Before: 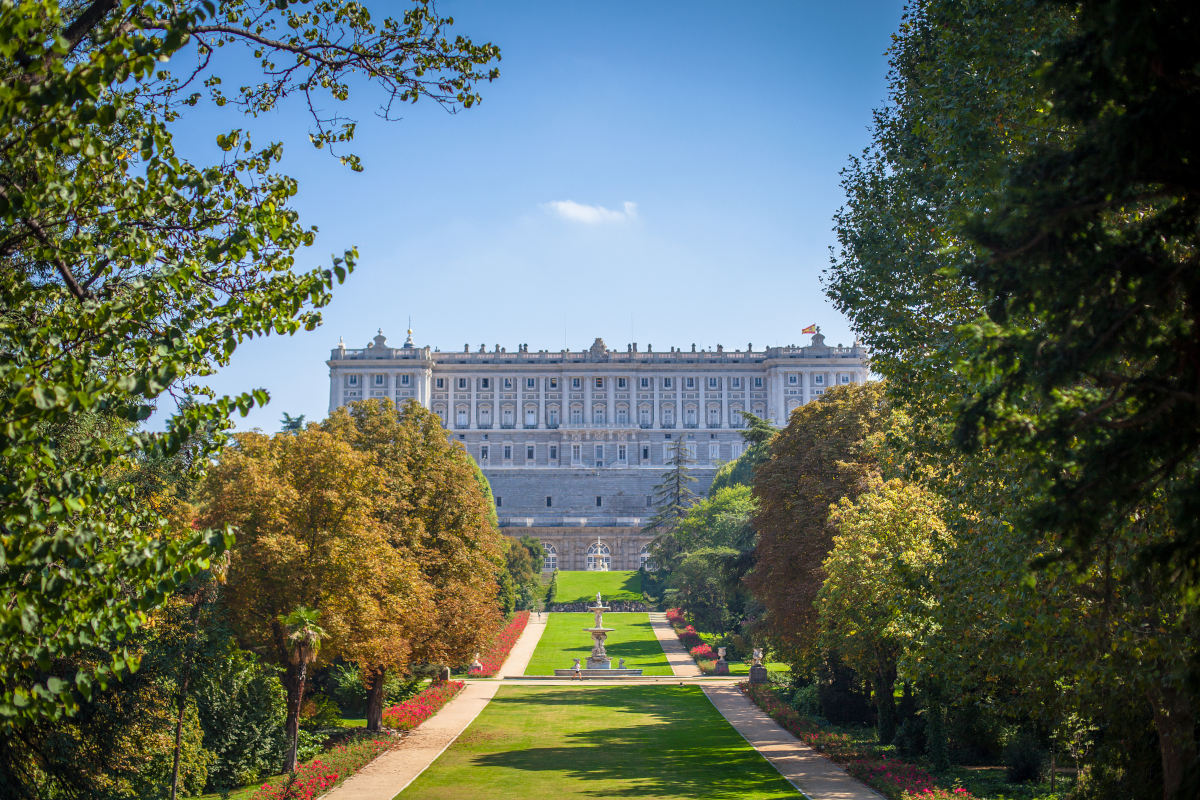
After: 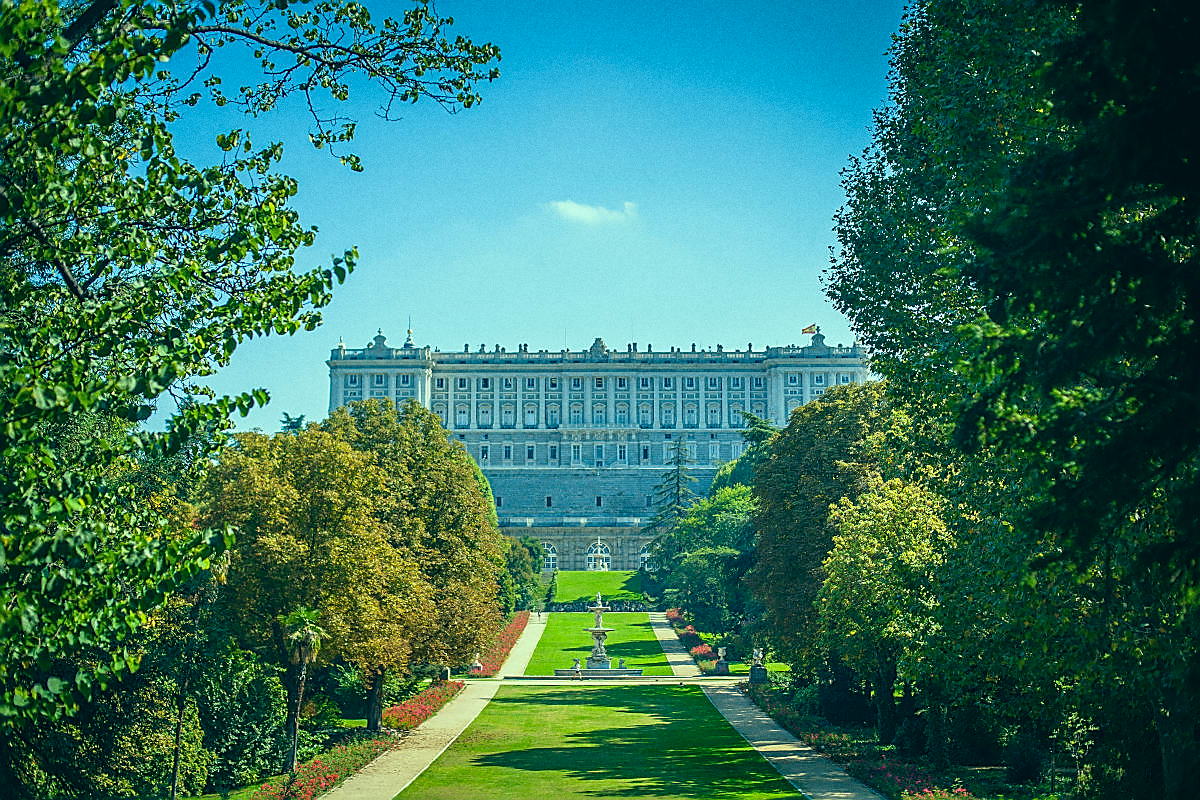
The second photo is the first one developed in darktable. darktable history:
sharpen: radius 1.4, amount 1.25, threshold 0.7
grain: coarseness 0.09 ISO
color correction: highlights a* -20.08, highlights b* 9.8, shadows a* -20.4, shadows b* -10.76
